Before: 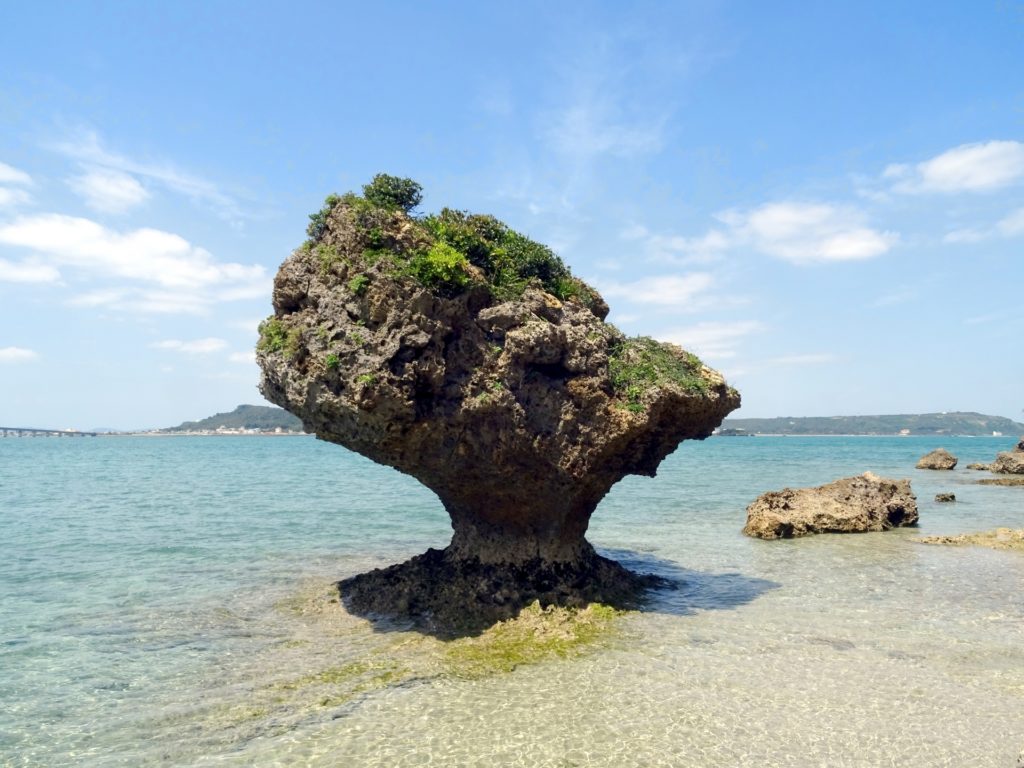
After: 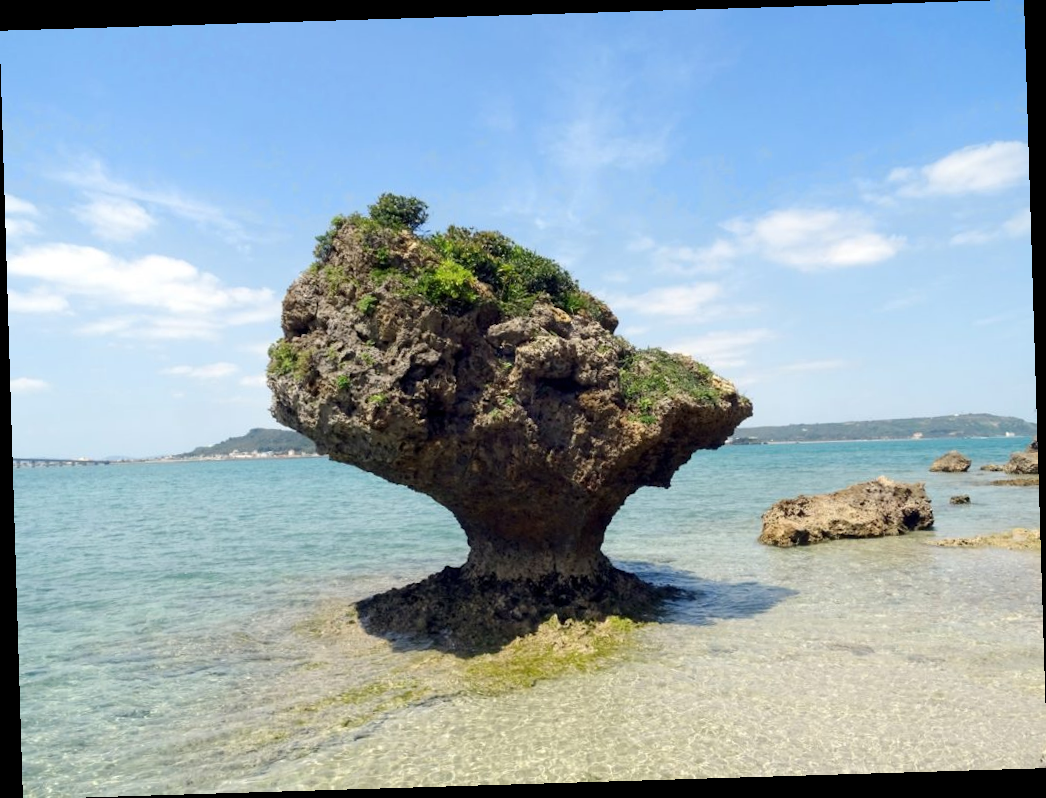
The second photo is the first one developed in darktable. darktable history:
color balance rgb: global vibrance -1%, saturation formula JzAzBz (2021)
rotate and perspective: rotation -1.75°, automatic cropping off
